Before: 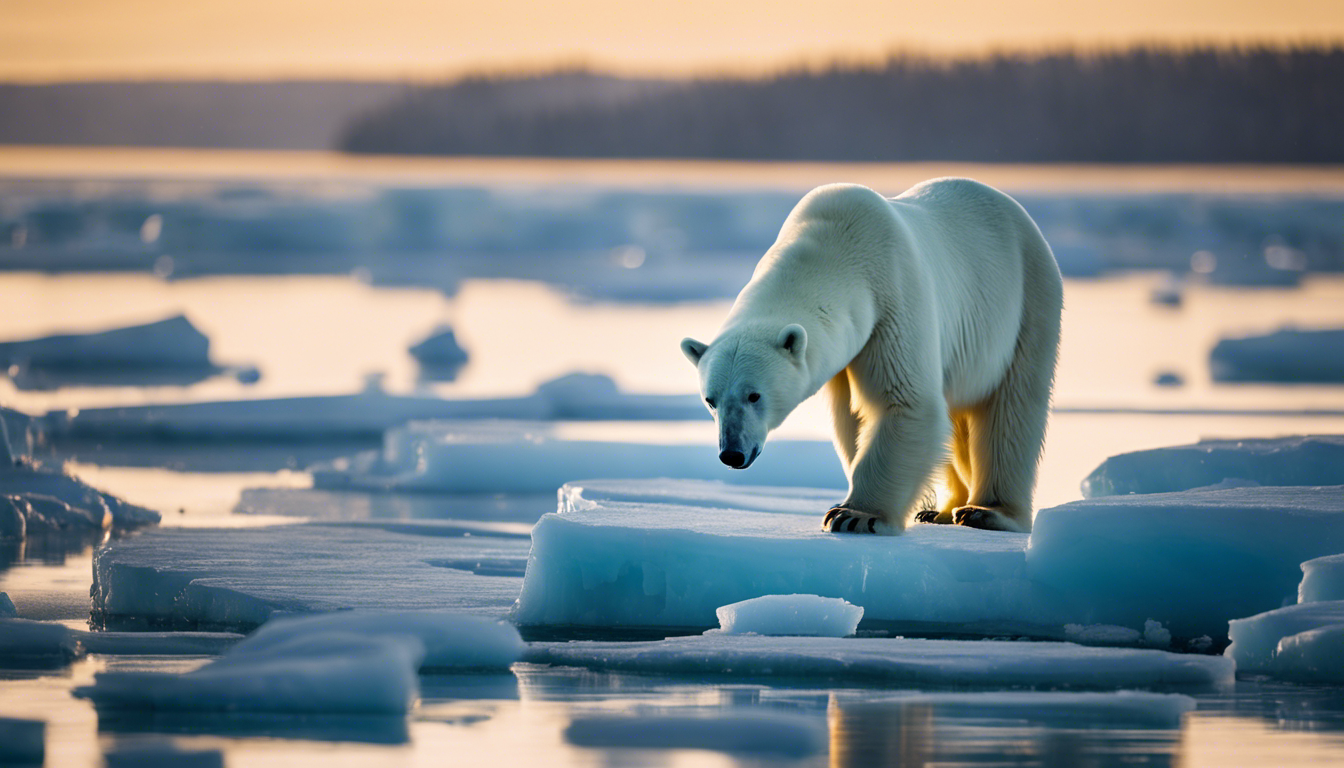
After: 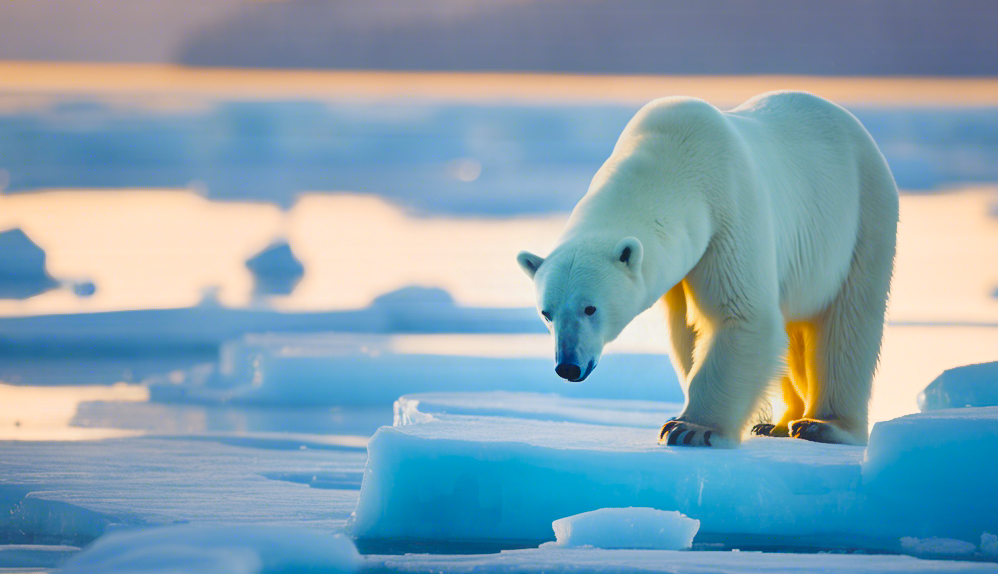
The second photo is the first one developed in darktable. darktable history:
shadows and highlights: shadows 47.24, highlights -40.57, soften with gaussian
crop and rotate: left 12.222%, top 11.438%, right 13.51%, bottom 13.757%
color balance rgb: shadows lift › luminance -21.823%, shadows lift › chroma 6.642%, shadows lift › hue 269.9°, perceptual saturation grading › global saturation 29.495%, perceptual brilliance grading › global brilliance 2.552%, perceptual brilliance grading › highlights -2.322%, perceptual brilliance grading › shadows 2.677%, contrast -29.839%
contrast equalizer: y [[0.6 ×6], [0.55 ×6], [0 ×6], [0 ×6], [0 ×6]], mix -0.989
exposure: black level correction 0, exposure 1.096 EV, compensate highlight preservation false
